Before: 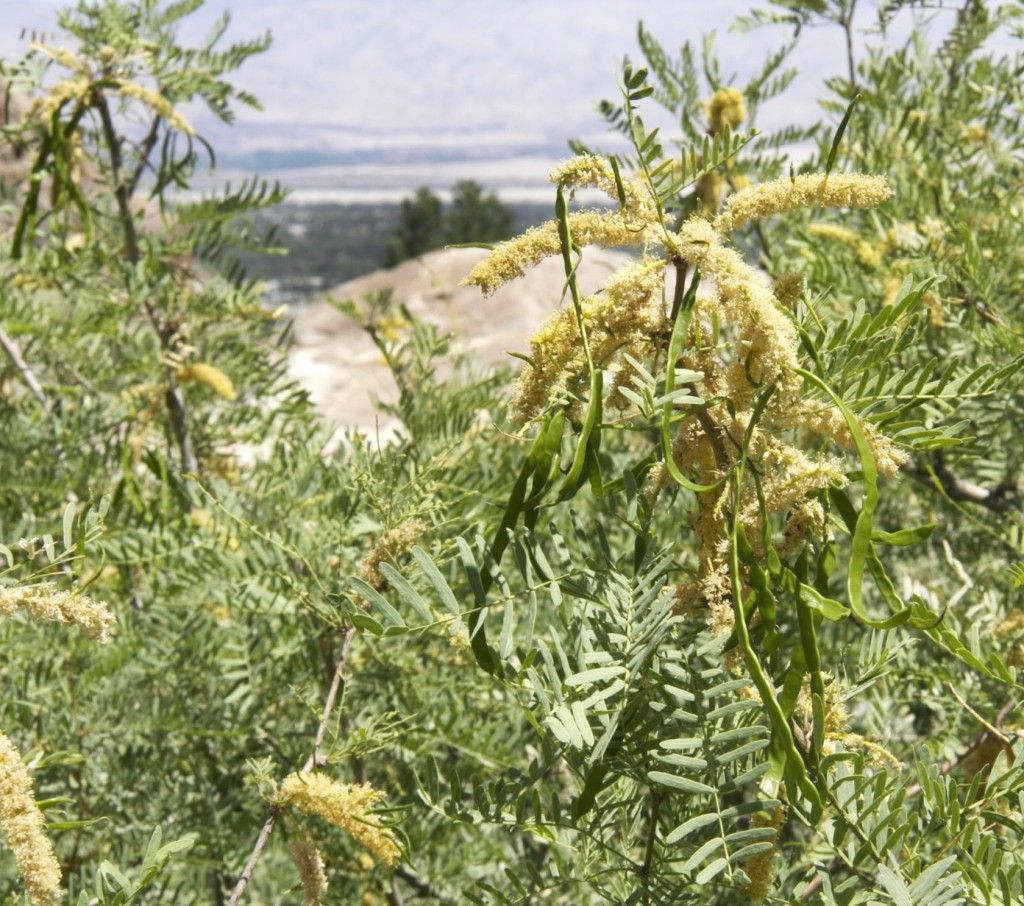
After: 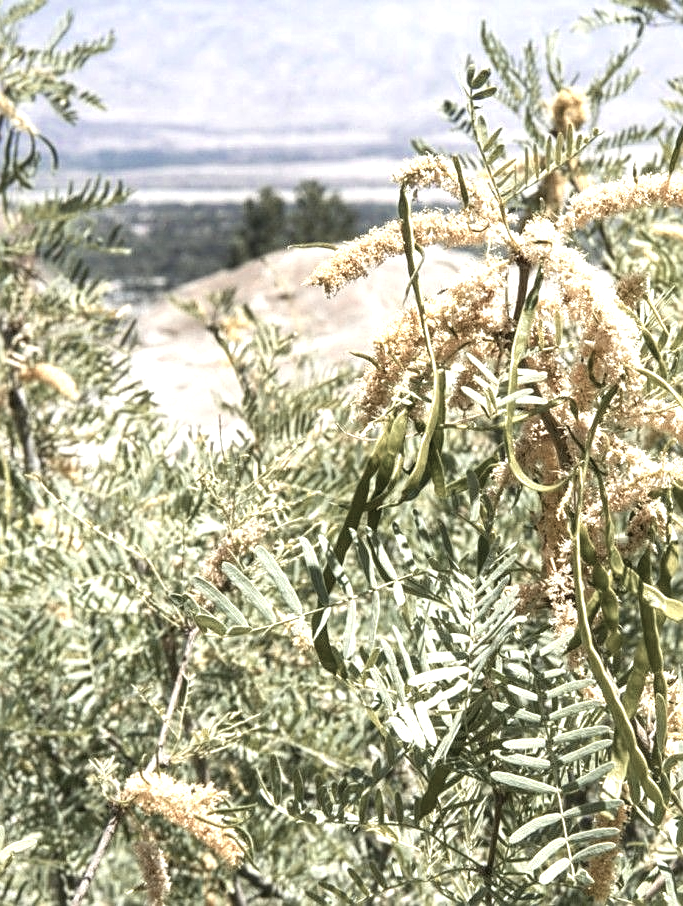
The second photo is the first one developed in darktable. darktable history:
contrast brightness saturation: contrast 0.061, brightness -0.013, saturation -0.218
color balance rgb: perceptual saturation grading › global saturation 9.75%
sharpen: on, module defaults
exposure: black level correction 0, exposure 0.392 EV, compensate exposure bias true, compensate highlight preservation false
local contrast: on, module defaults
crop and rotate: left 15.335%, right 17.947%
color zones: curves: ch0 [(0, 0.473) (0.001, 0.473) (0.226, 0.548) (0.4, 0.589) (0.525, 0.54) (0.728, 0.403) (0.999, 0.473) (1, 0.473)]; ch1 [(0, 0.619) (0.001, 0.619) (0.234, 0.388) (0.4, 0.372) (0.528, 0.422) (0.732, 0.53) (0.999, 0.619) (1, 0.619)]; ch2 [(0, 0.547) (0.001, 0.547) (0.226, 0.45) (0.4, 0.525) (0.525, 0.585) (0.8, 0.511) (0.999, 0.547) (1, 0.547)], mix 33.99%
